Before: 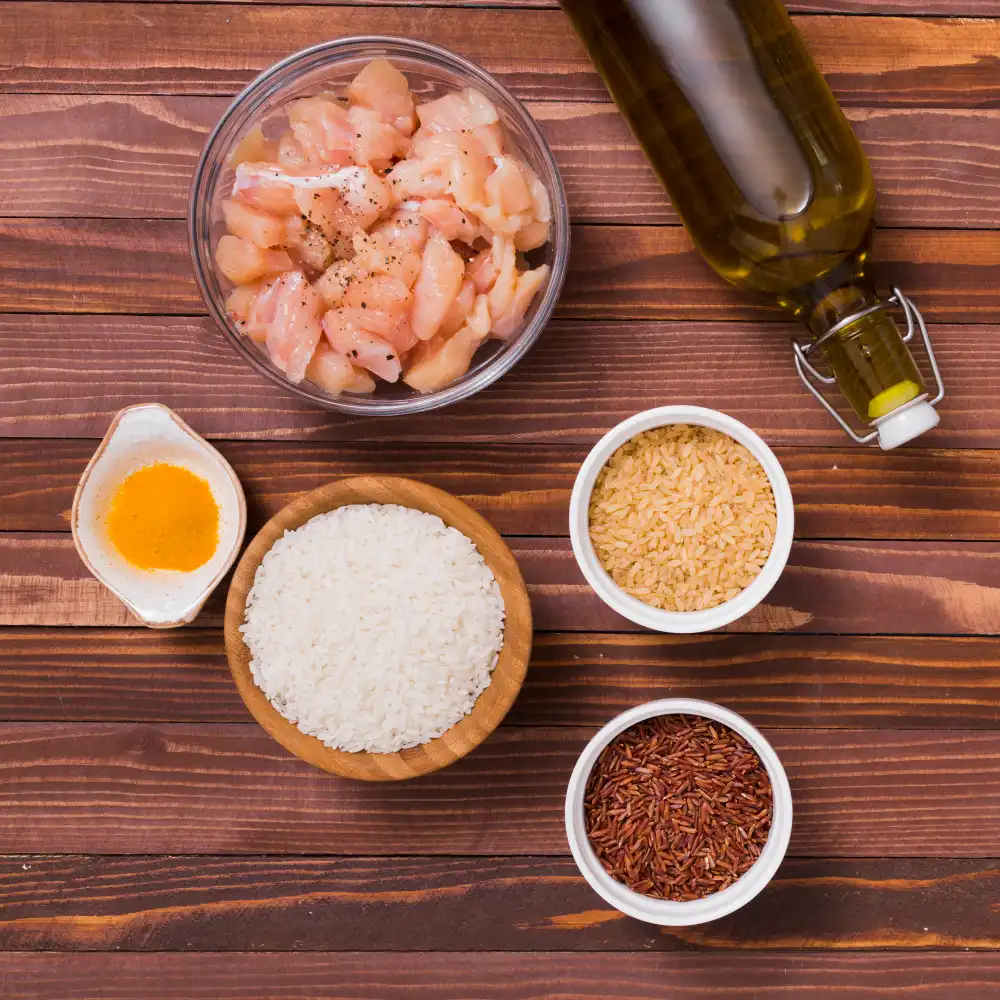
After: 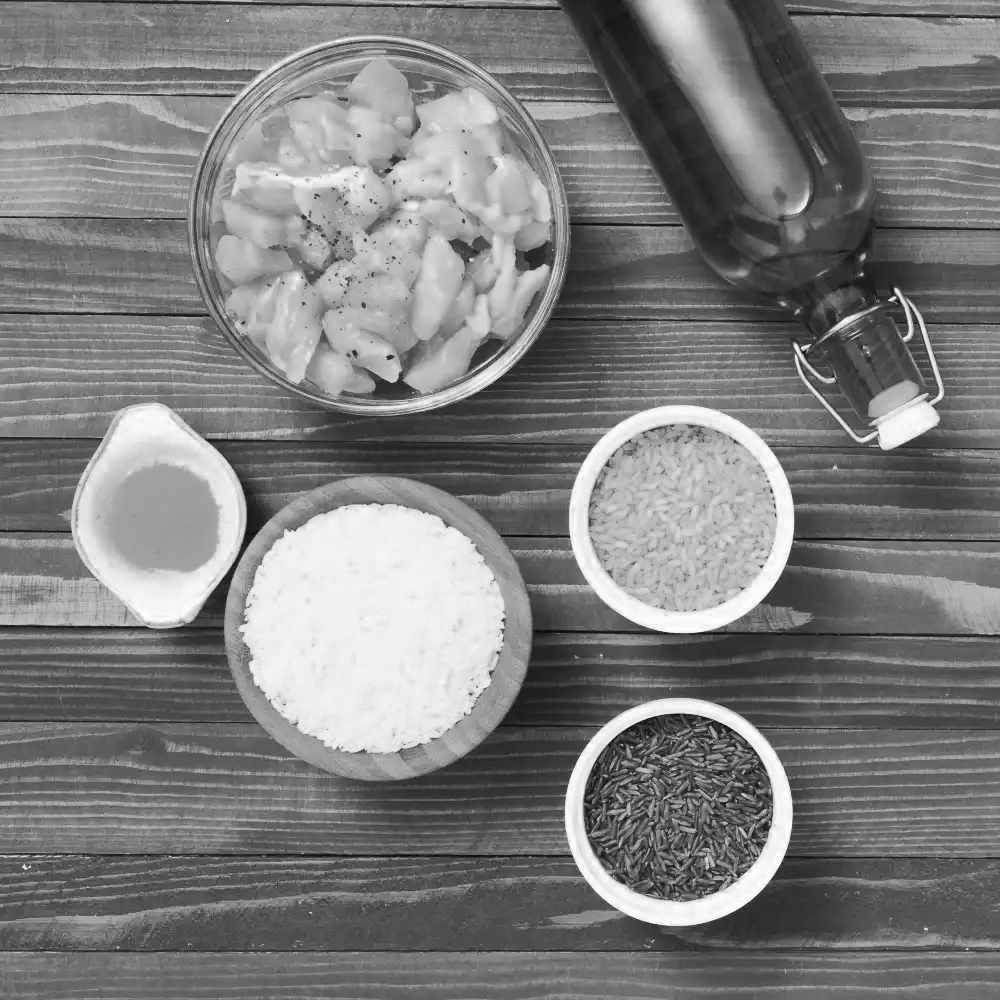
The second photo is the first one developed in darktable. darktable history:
monochrome: on, module defaults
color zones: curves: ch0 [(0.27, 0.396) (0.563, 0.504) (0.75, 0.5) (0.787, 0.307)]
contrast brightness saturation: contrast 0.39, brightness 0.53
